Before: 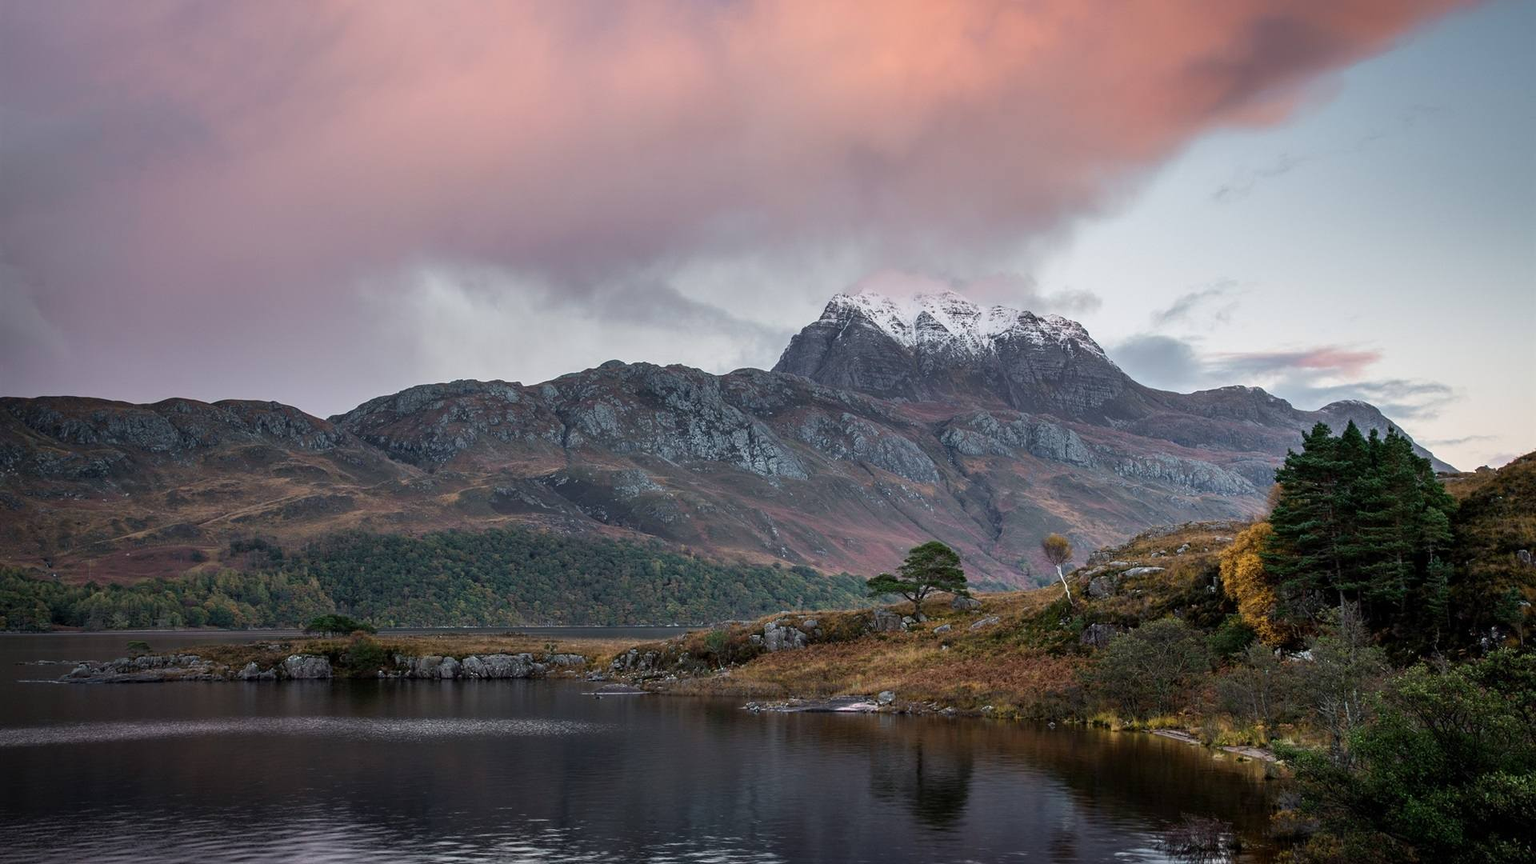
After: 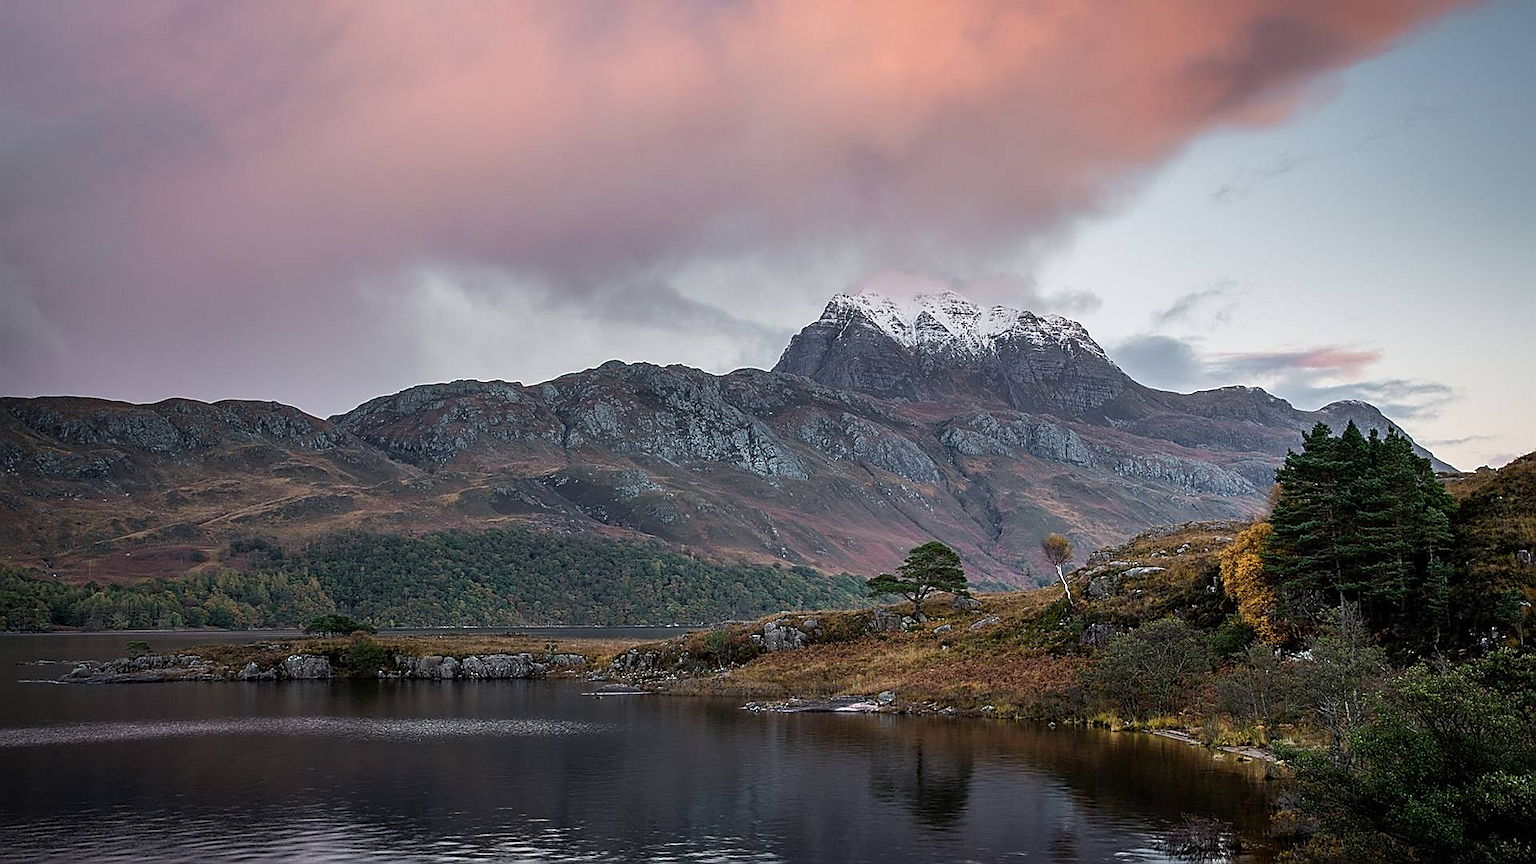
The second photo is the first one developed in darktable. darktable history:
sharpen: radius 1.427, amount 1.255, threshold 0.624
tone equalizer: mask exposure compensation -0.503 EV
